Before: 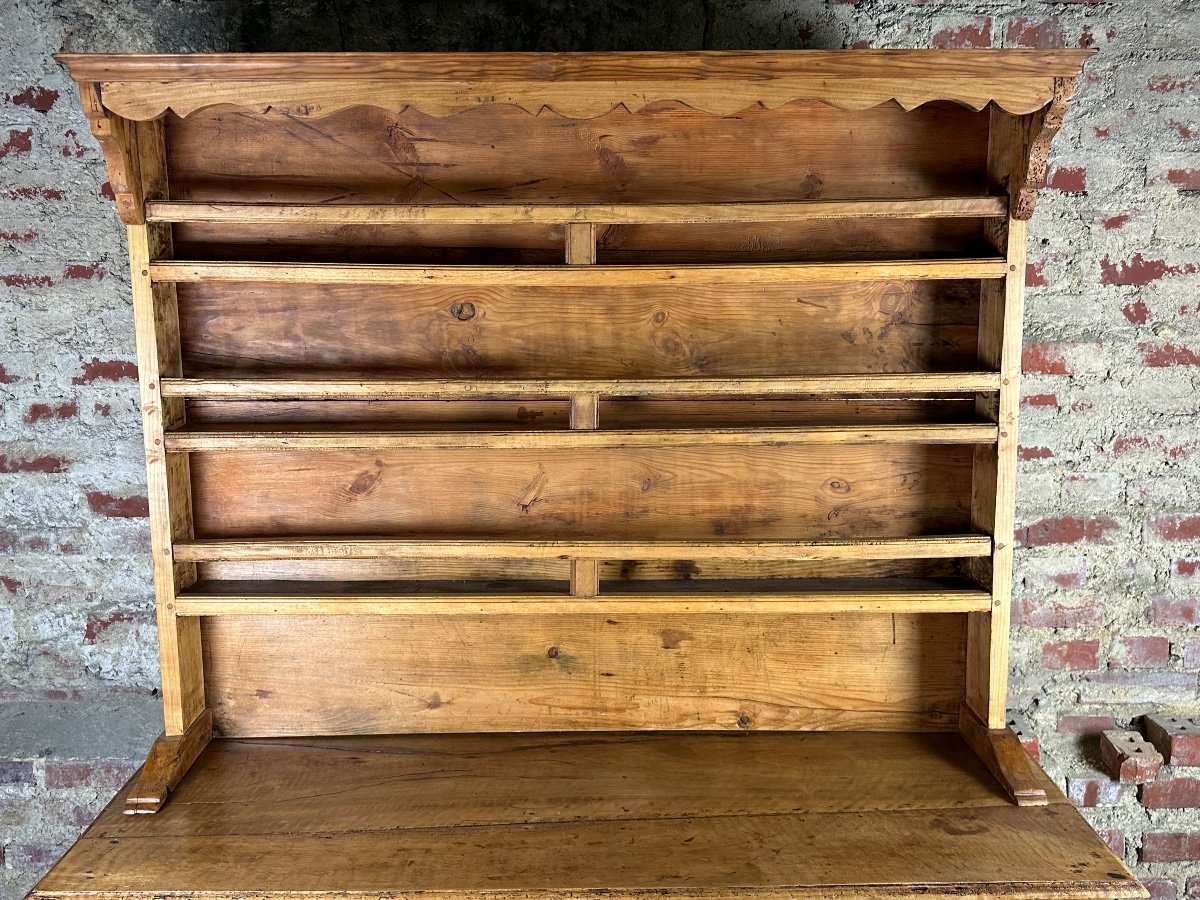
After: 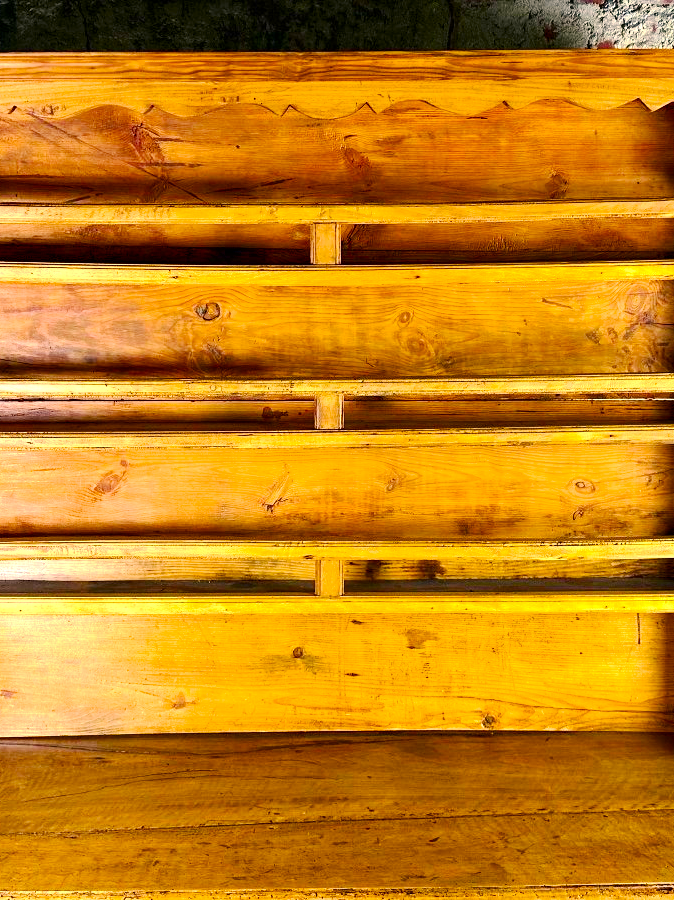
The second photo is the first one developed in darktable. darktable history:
exposure: exposure 0.637 EV, compensate highlight preservation false
crop: left 21.272%, right 22.535%
color balance rgb: highlights gain › chroma 2.982%, highlights gain › hue 60.1°, perceptual saturation grading › global saturation 37.071%, perceptual saturation grading › shadows 34.749%
contrast brightness saturation: contrast 0.16, saturation 0.323
base curve: curves: ch0 [(0, 0) (0.262, 0.32) (0.722, 0.705) (1, 1)], preserve colors none
